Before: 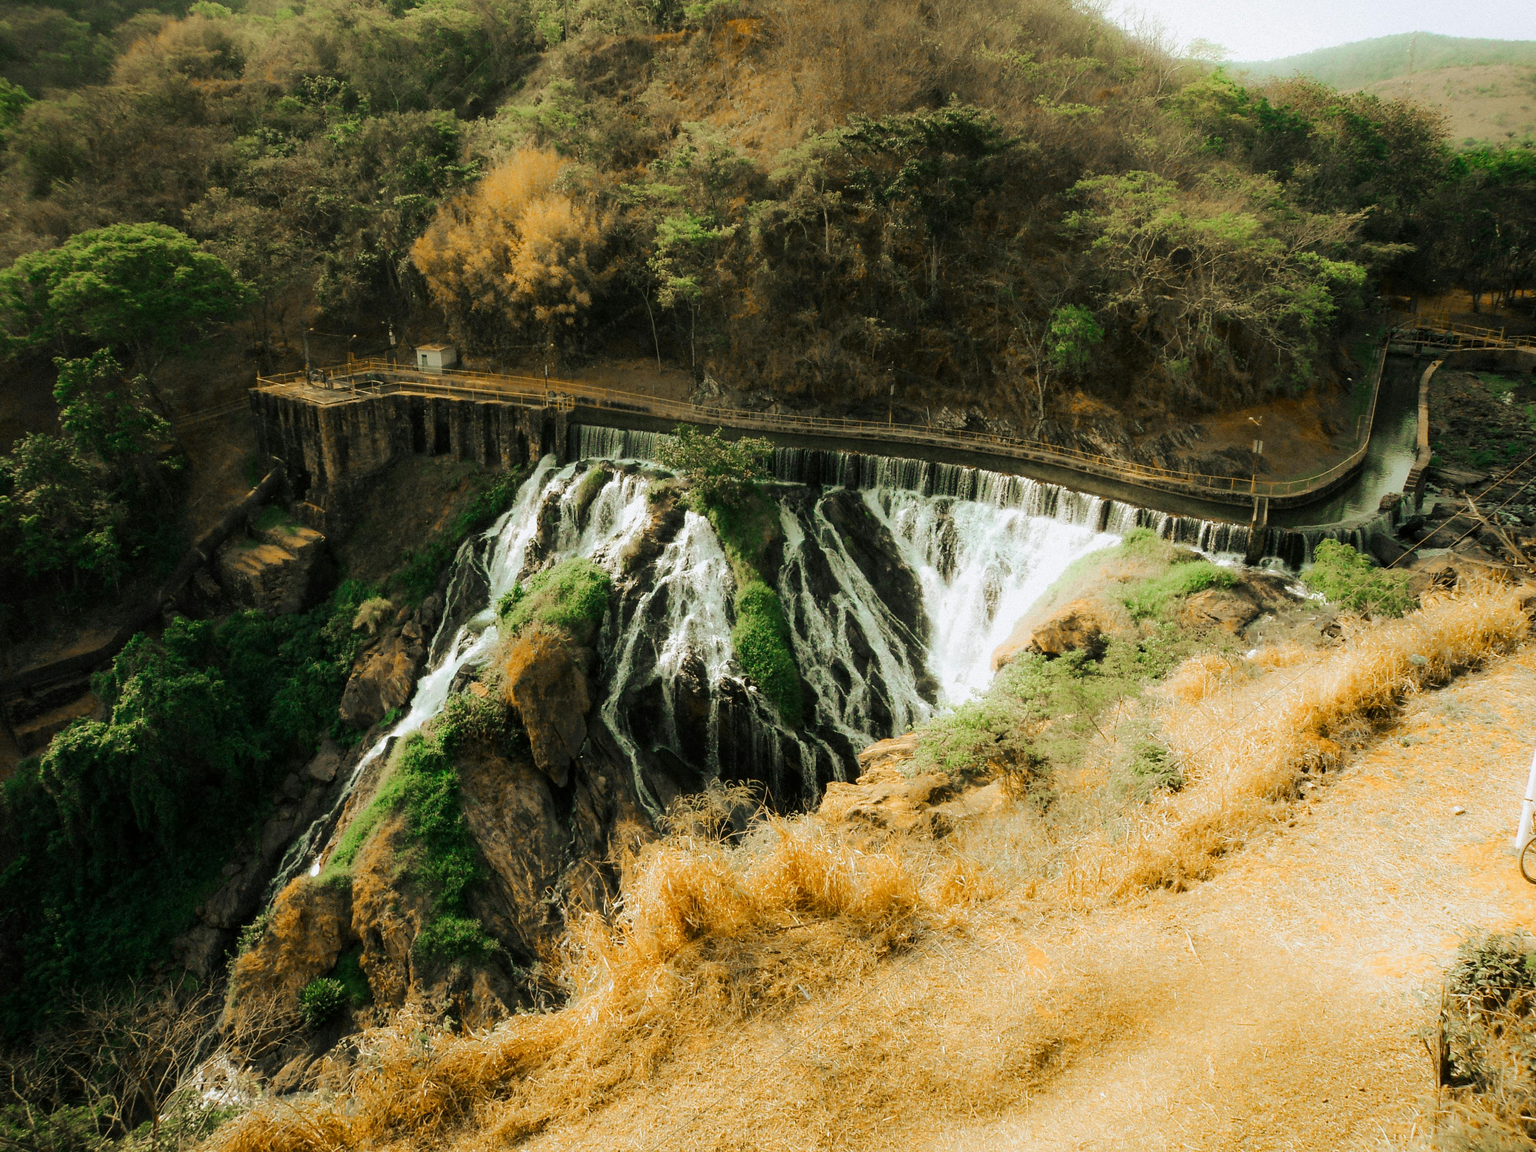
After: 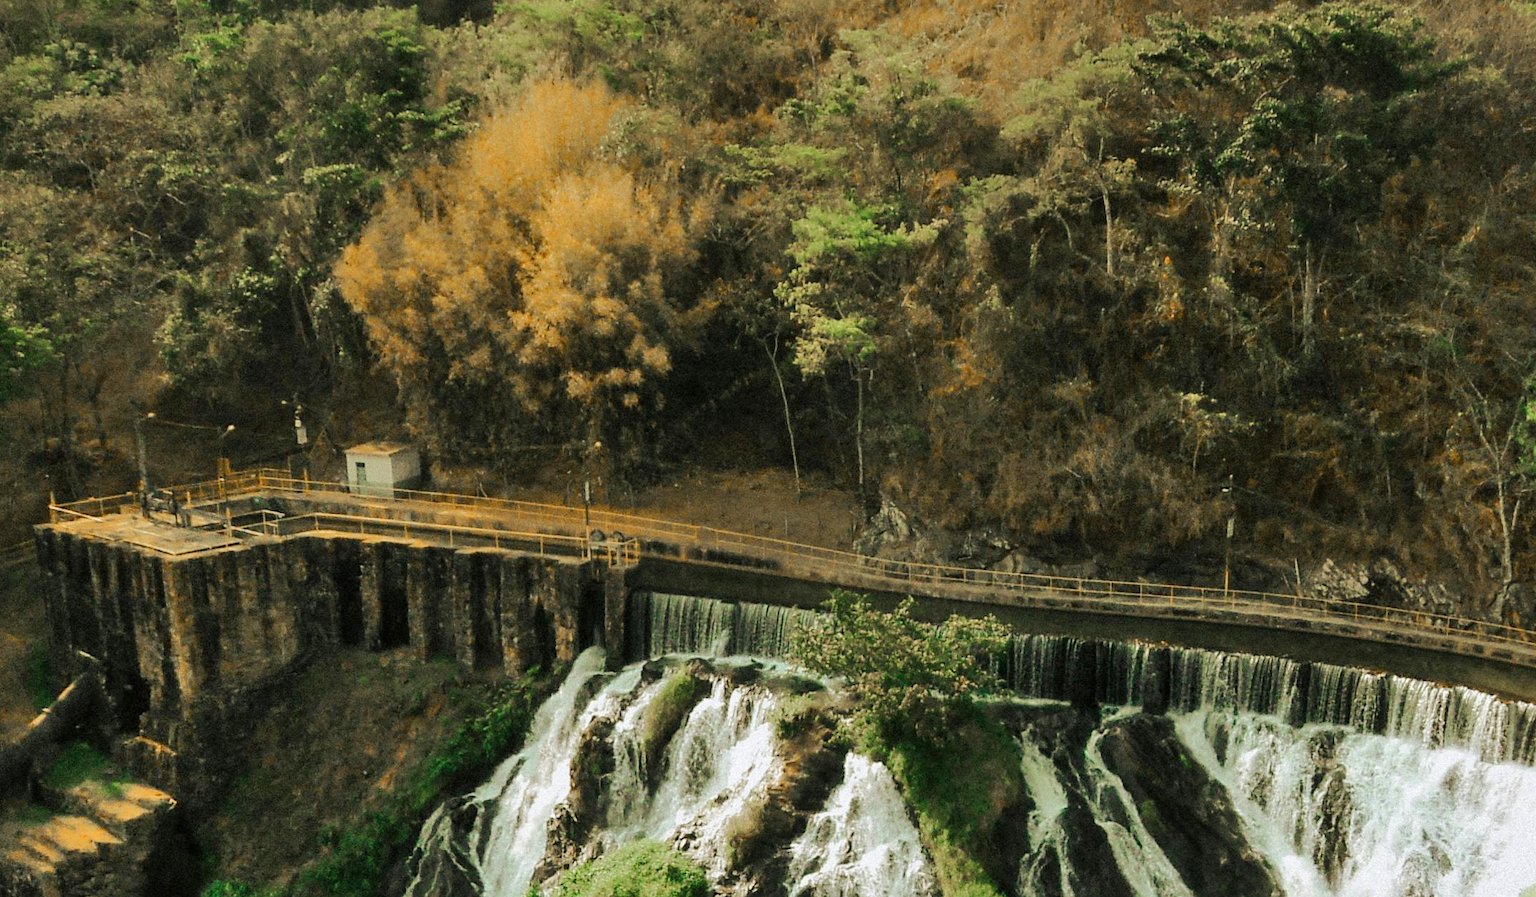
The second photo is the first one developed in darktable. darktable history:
crop: left 15.01%, top 9.23%, right 31.175%, bottom 48.809%
shadows and highlights: low approximation 0.01, soften with gaussian
